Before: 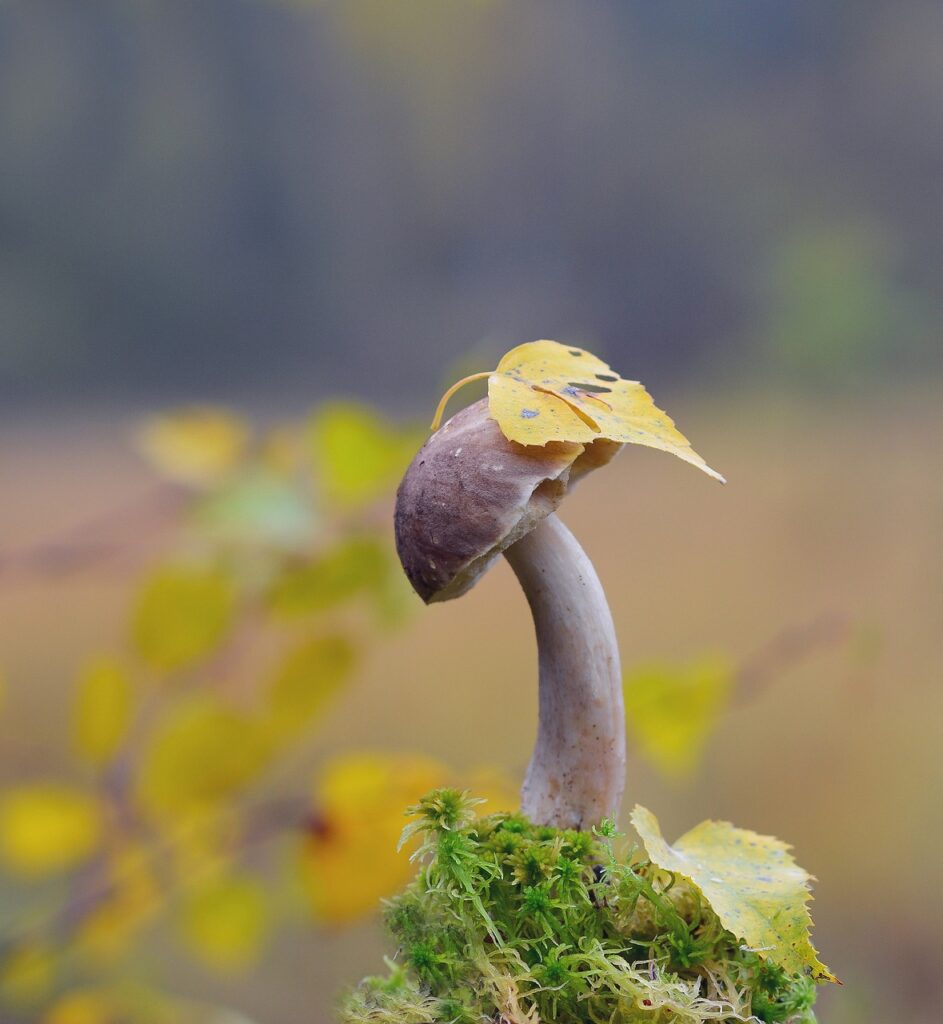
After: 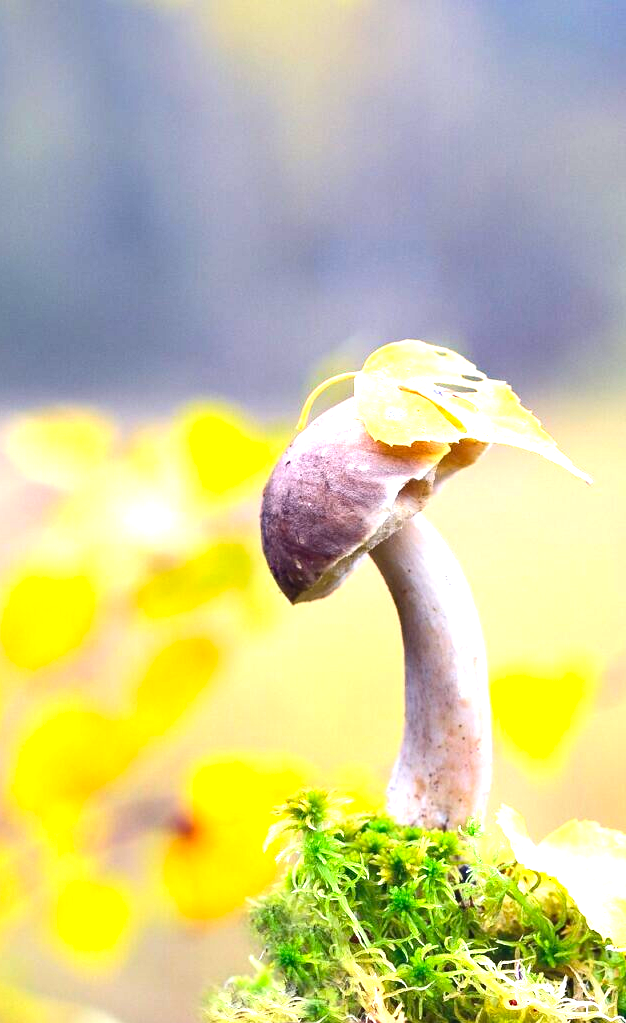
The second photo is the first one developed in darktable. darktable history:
contrast brightness saturation: contrast 0.121, brightness -0.124, saturation 0.198
exposure: black level correction 0, exposure 1.743 EV, compensate exposure bias true, compensate highlight preservation false
crop and rotate: left 14.304%, right 19.271%
